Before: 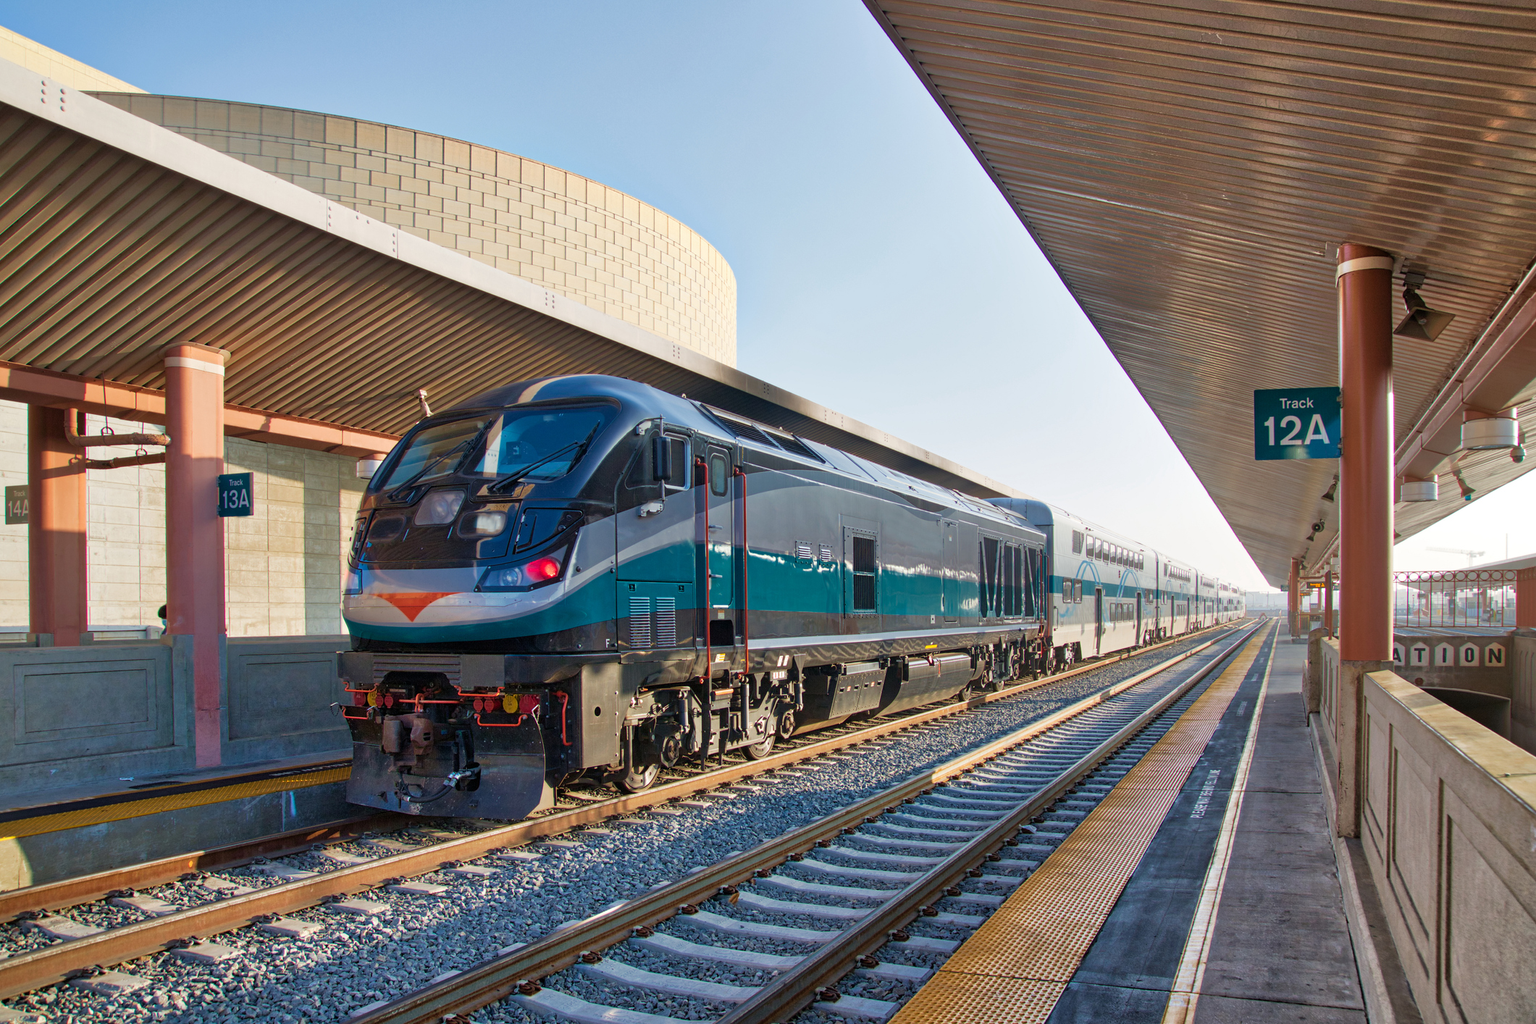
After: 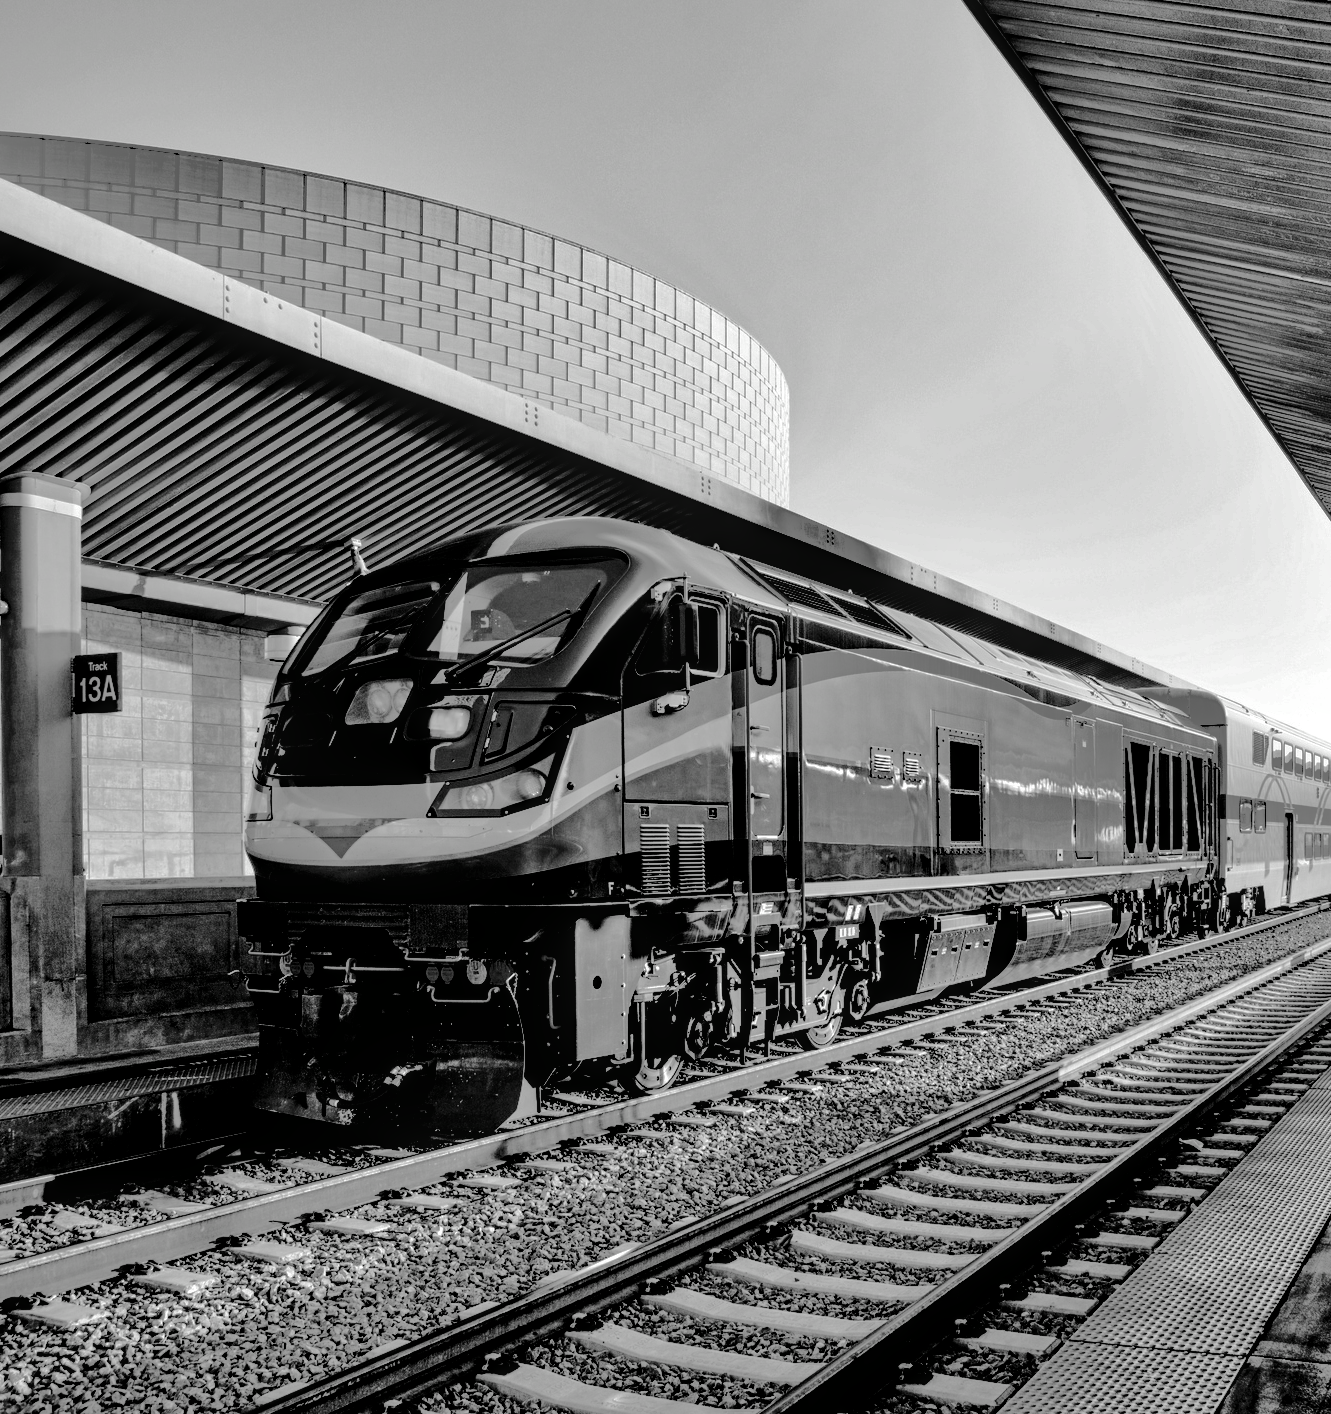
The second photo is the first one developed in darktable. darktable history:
shadows and highlights: shadows -18.34, highlights -73.63
color calibration: output gray [0.28, 0.41, 0.31, 0], gray › normalize channels true, illuminant custom, x 0.372, y 0.389, temperature 4238.25 K, gamut compression 0.009
tone curve: curves: ch0 [(0.003, 0) (0.066, 0.023) (0.149, 0.094) (0.264, 0.238) (0.395, 0.421) (0.517, 0.56) (0.688, 0.743) (0.813, 0.846) (1, 1)]; ch1 [(0, 0) (0.164, 0.115) (0.337, 0.332) (0.39, 0.398) (0.464, 0.461) (0.501, 0.5) (0.521, 0.535) (0.571, 0.588) (0.652, 0.681) (0.733, 0.749) (0.811, 0.796) (1, 1)]; ch2 [(0, 0) (0.337, 0.382) (0.464, 0.476) (0.501, 0.502) (0.527, 0.54) (0.556, 0.567) (0.6, 0.59) (0.687, 0.675) (1, 1)], color space Lab, independent channels, preserve colors none
local contrast: on, module defaults
exposure: black level correction 0.057, compensate exposure bias true, compensate highlight preservation false
tone equalizer: -7 EV 0.141 EV, -6 EV 0.63 EV, -5 EV 1.14 EV, -4 EV 1.32 EV, -3 EV 1.14 EV, -2 EV 0.6 EV, -1 EV 0.157 EV, edges refinement/feathering 500, mask exposure compensation -1.57 EV, preserve details no
crop: left 10.774%, right 26.426%
